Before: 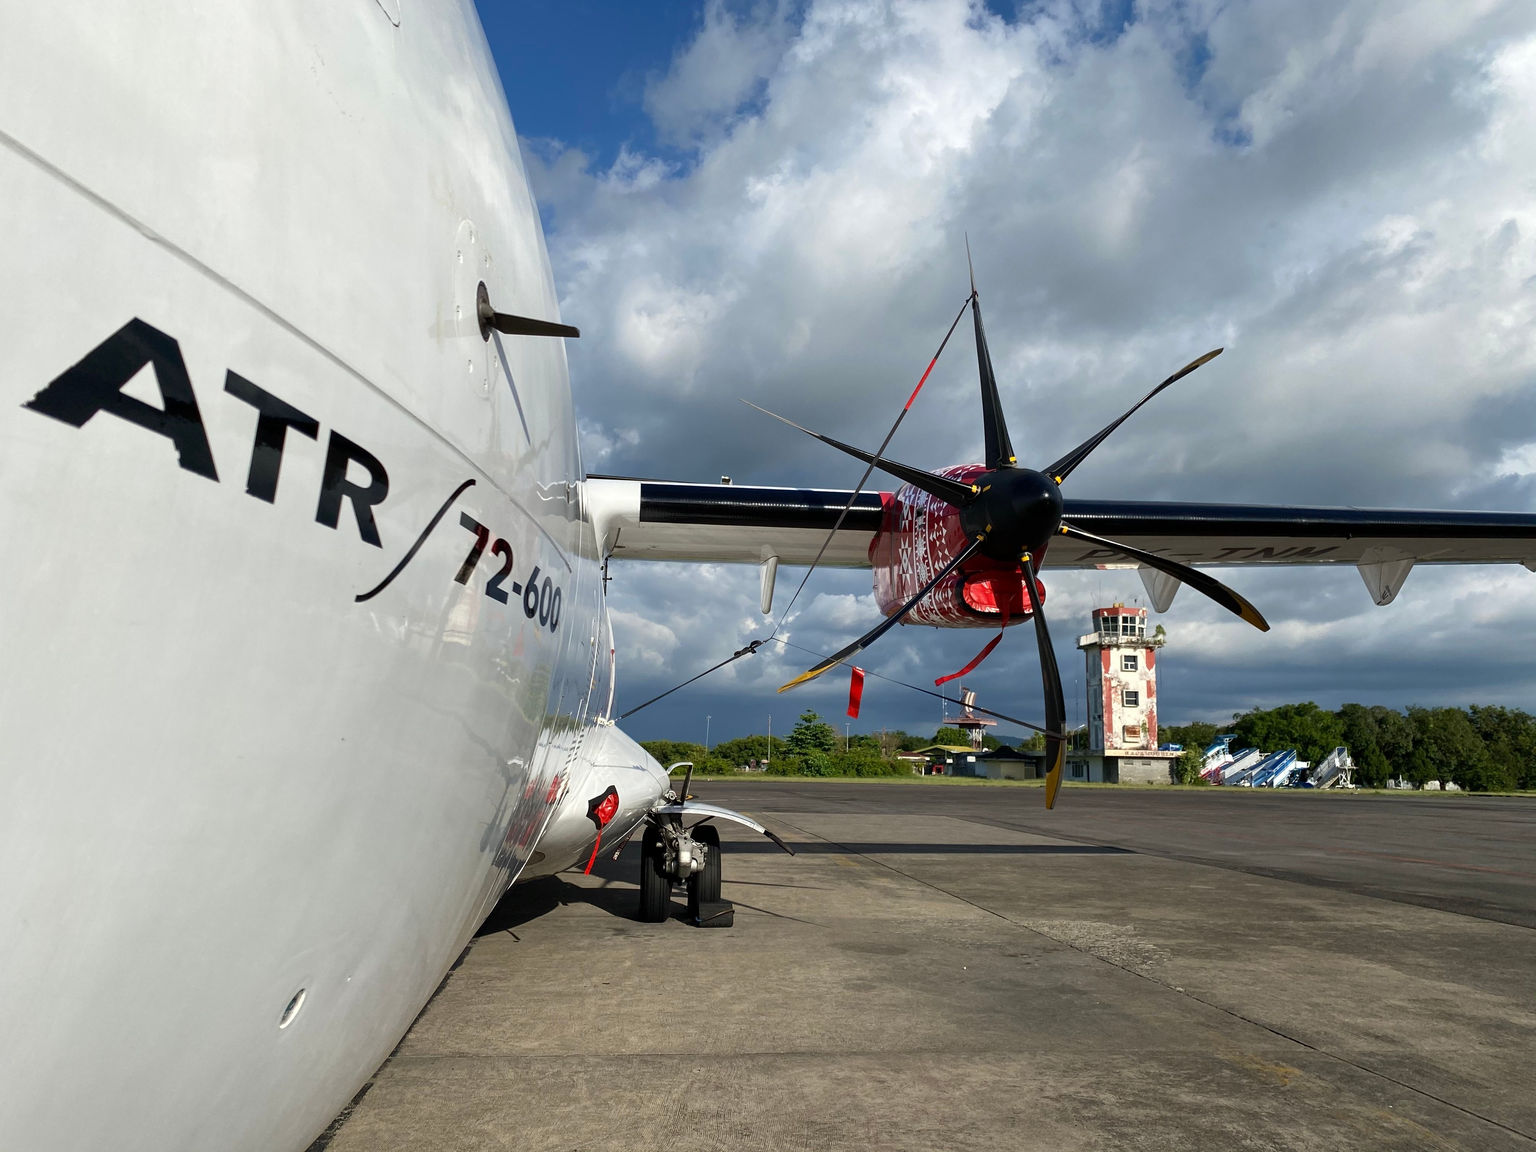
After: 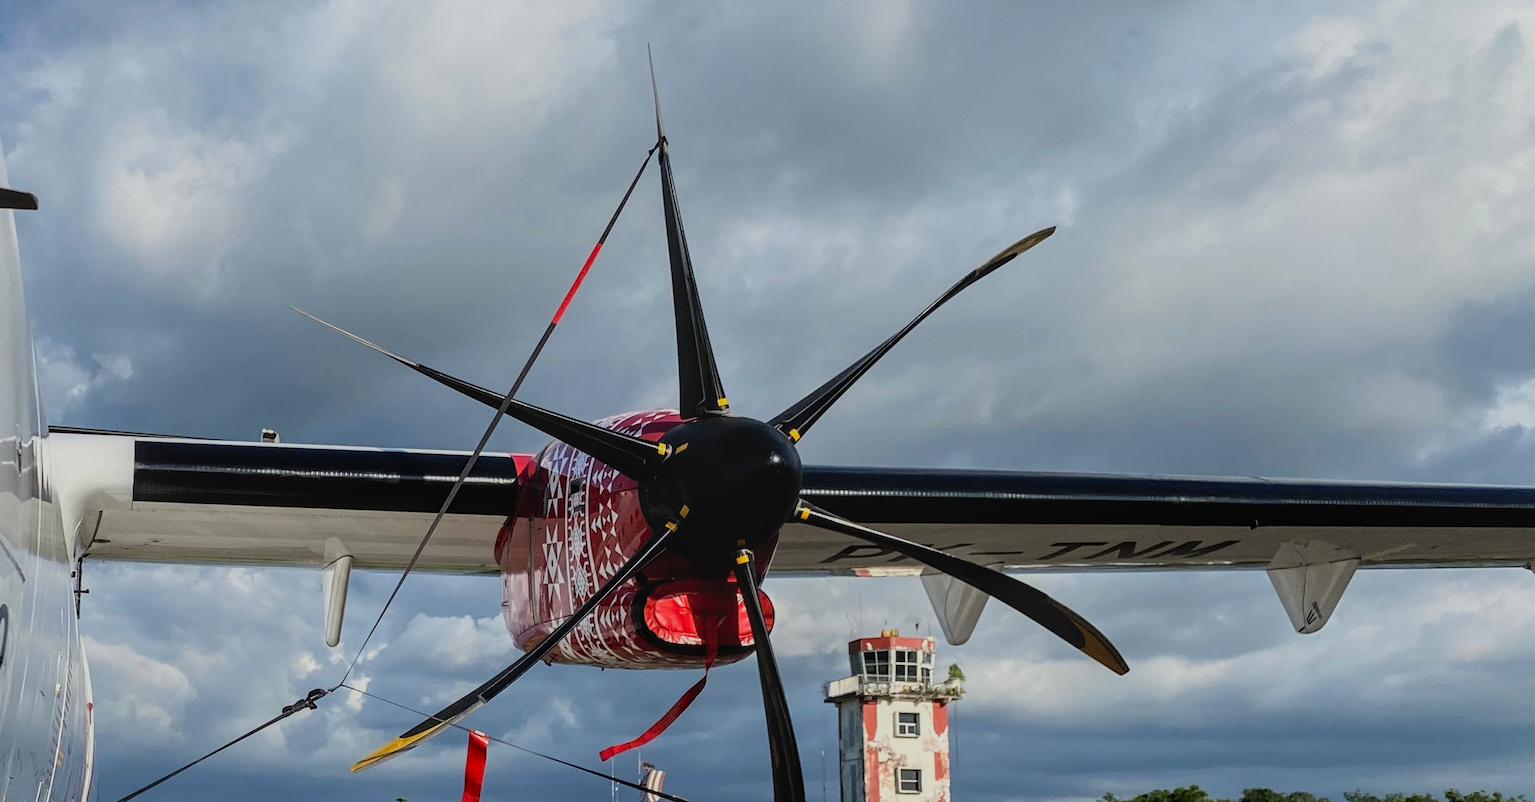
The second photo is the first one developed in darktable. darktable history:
contrast brightness saturation: contrast -0.099, brightness 0.046, saturation 0.075
local contrast: detail 130%
filmic rgb: black relative exposure -7.65 EV, white relative exposure 4.56 EV, hardness 3.61, color science v6 (2022), iterations of high-quality reconstruction 0
crop: left 36.205%, top 17.813%, right 0.537%, bottom 38.138%
